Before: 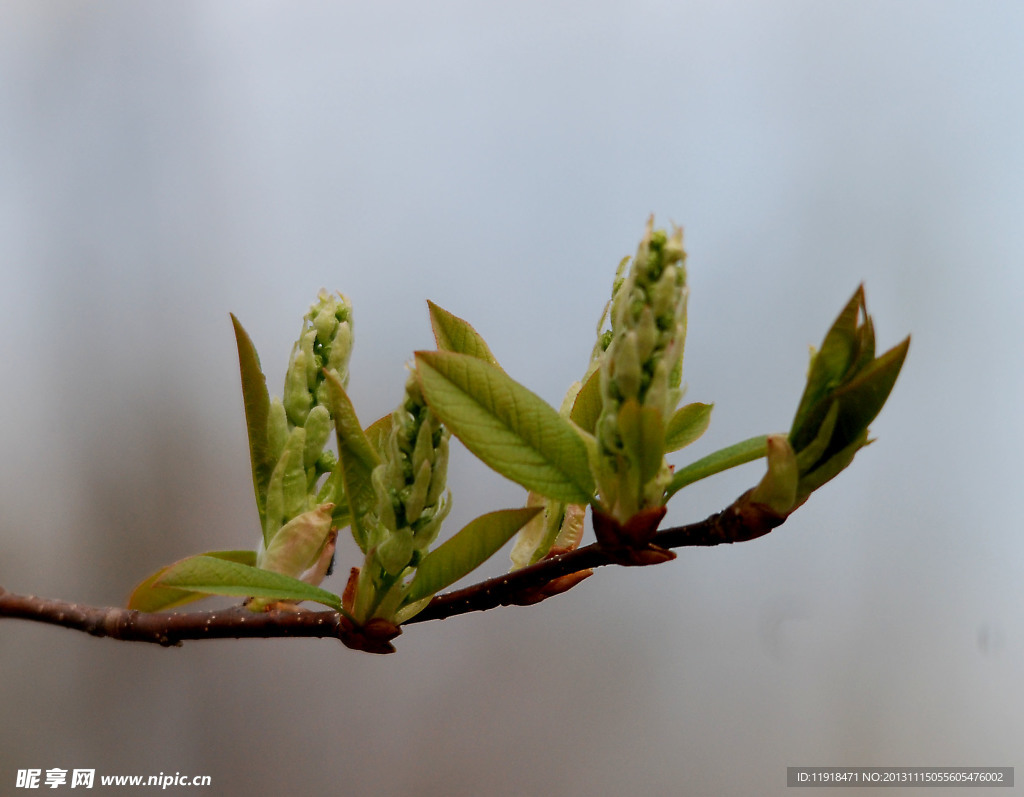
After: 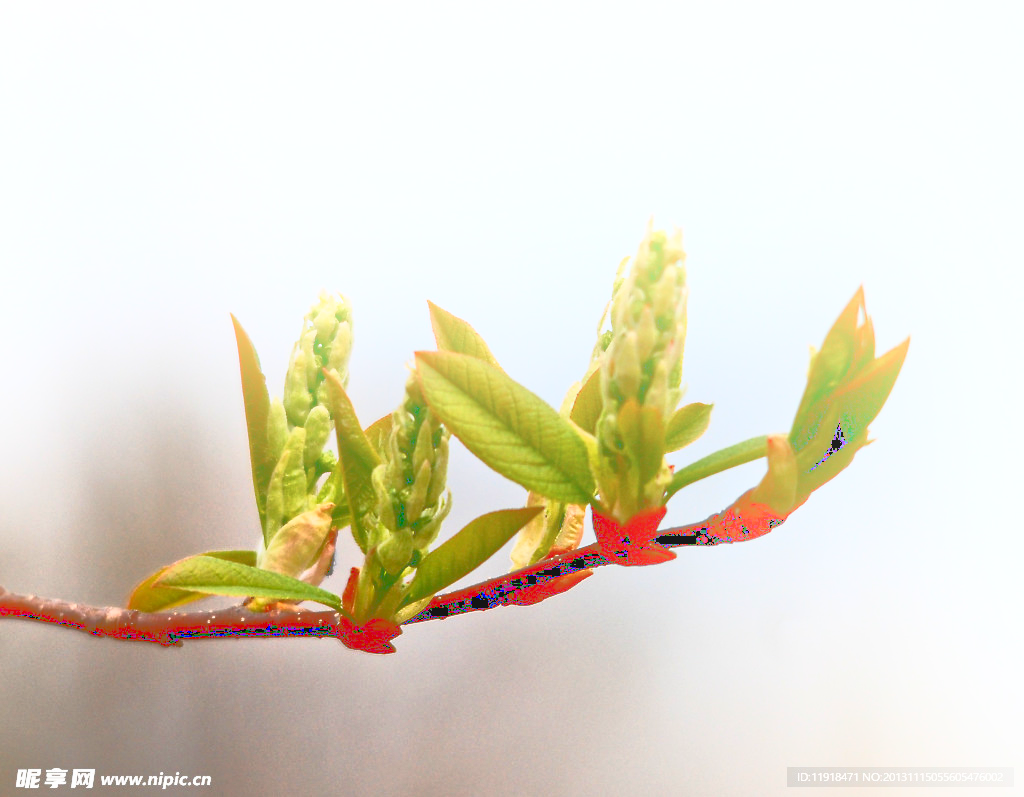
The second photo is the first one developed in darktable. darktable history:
tone curve: curves: ch0 [(0, 0.052) (0.207, 0.35) (0.392, 0.592) (0.54, 0.803) (0.725, 0.922) (0.99, 0.974)], color space Lab, linked channels, preserve colors none
shadows and highlights: shadows -55.36, highlights 84.42, soften with gaussian
tone equalizer: -7 EV 0.146 EV, -6 EV 0.581 EV, -5 EV 1.15 EV, -4 EV 1.33 EV, -3 EV 1.14 EV, -2 EV 0.6 EV, -1 EV 0.157 EV
base curve: curves: ch0 [(0, 0.036) (0.083, 0.04) (0.804, 1)]
